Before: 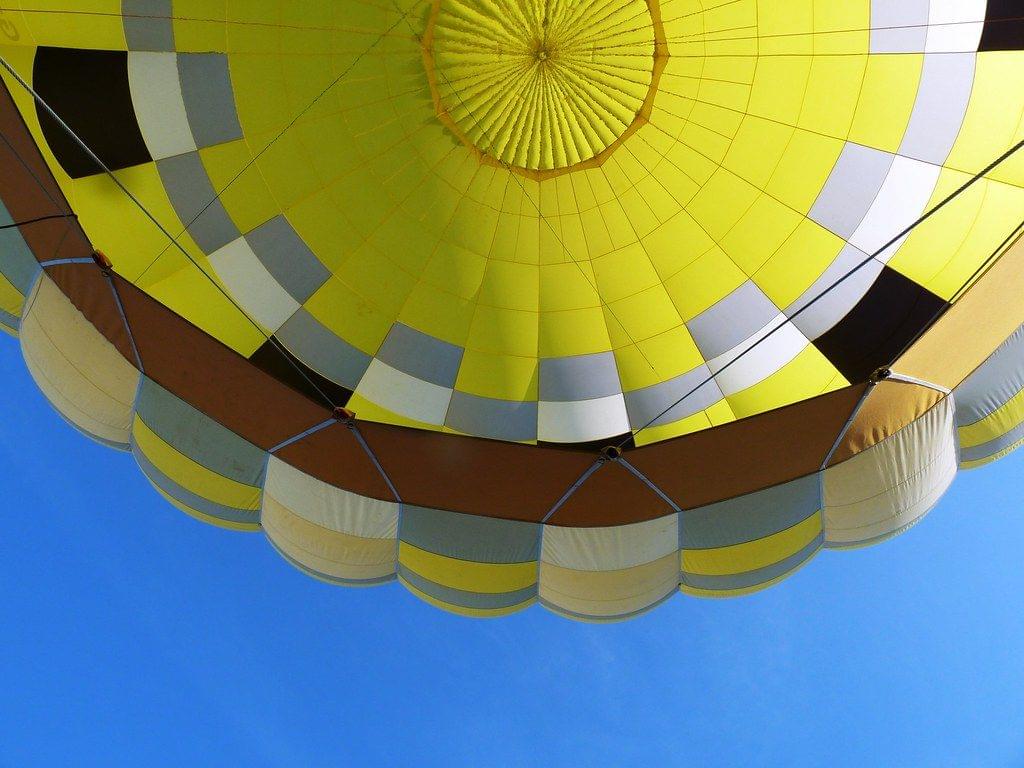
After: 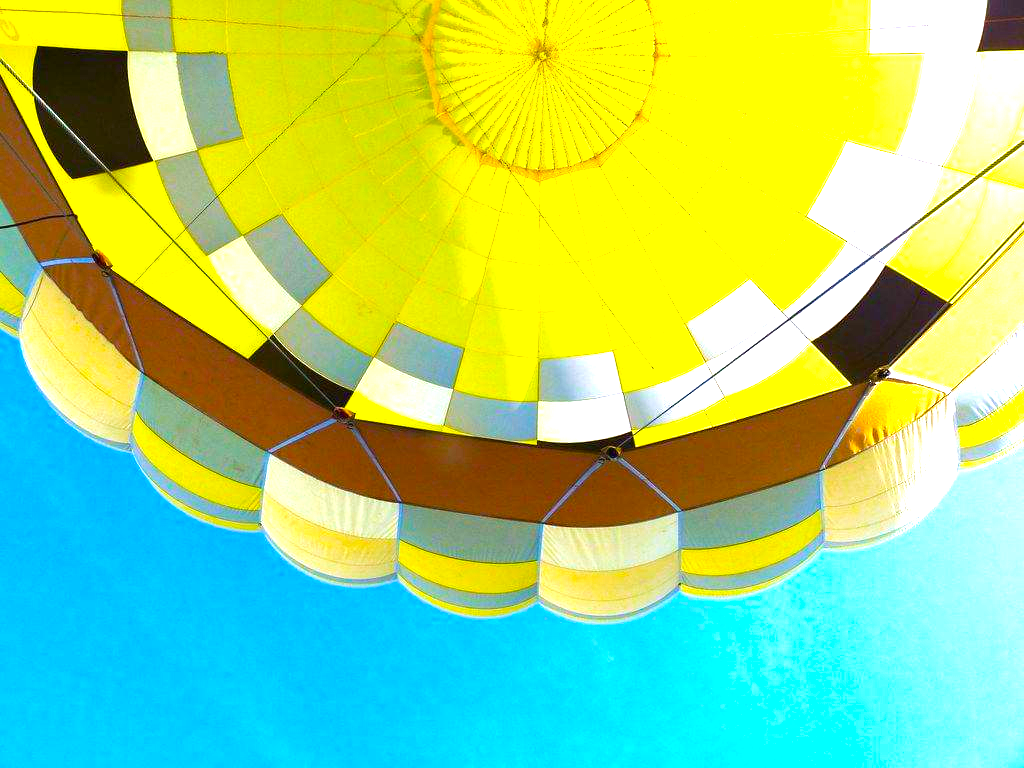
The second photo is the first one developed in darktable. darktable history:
exposure: black level correction 0.001, exposure 1.81 EV, compensate highlight preservation false
color balance rgb: global offset › luminance 0.217%, linear chroma grading › shadows -10.608%, linear chroma grading › global chroma 19.652%, perceptual saturation grading › global saturation 19.588%, global vibrance 10.84%
velvia: on, module defaults
